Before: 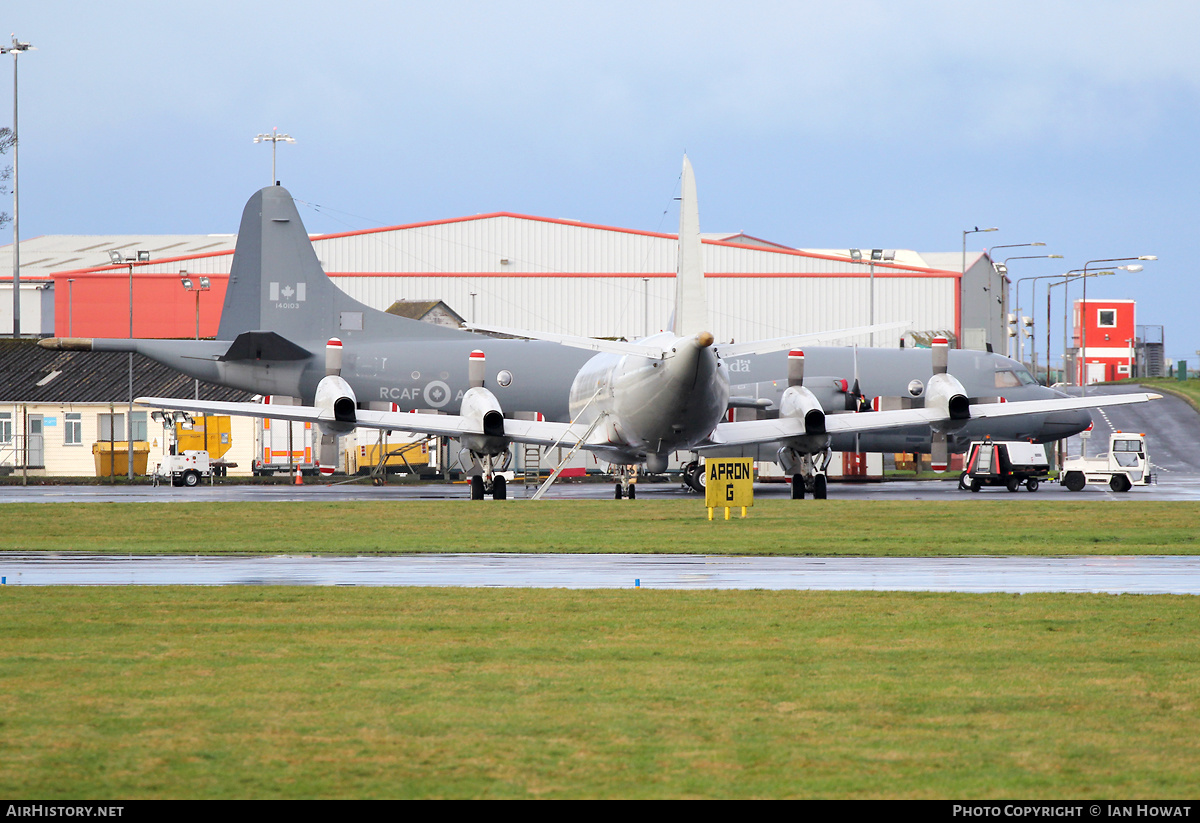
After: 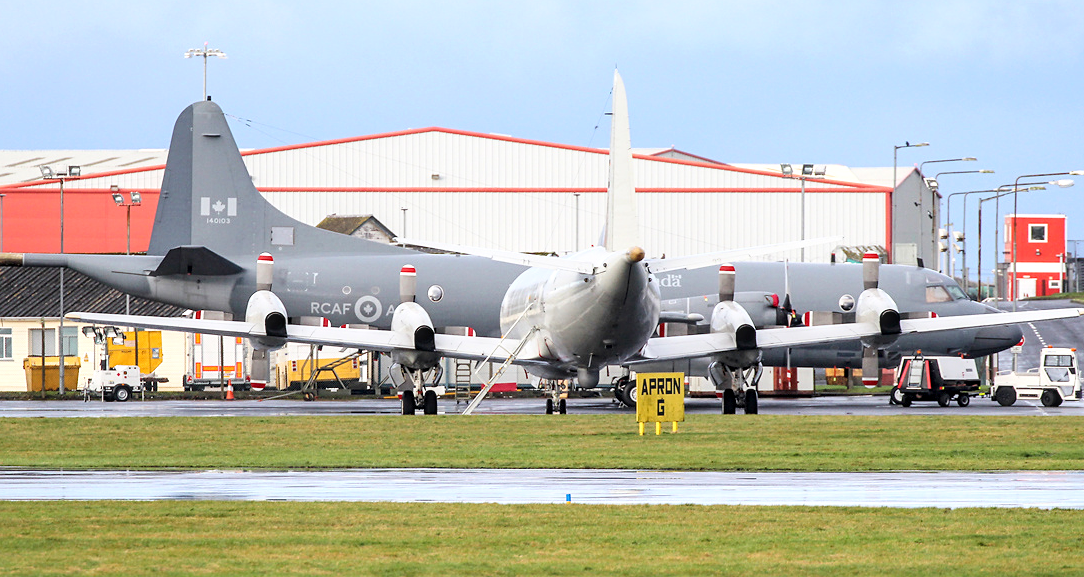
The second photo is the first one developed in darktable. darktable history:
base curve: curves: ch0 [(0, 0) (0.666, 0.806) (1, 1)]
local contrast: detail 130%
sharpen: amount 0.215
crop: left 5.803%, top 10.357%, right 3.81%, bottom 19.501%
